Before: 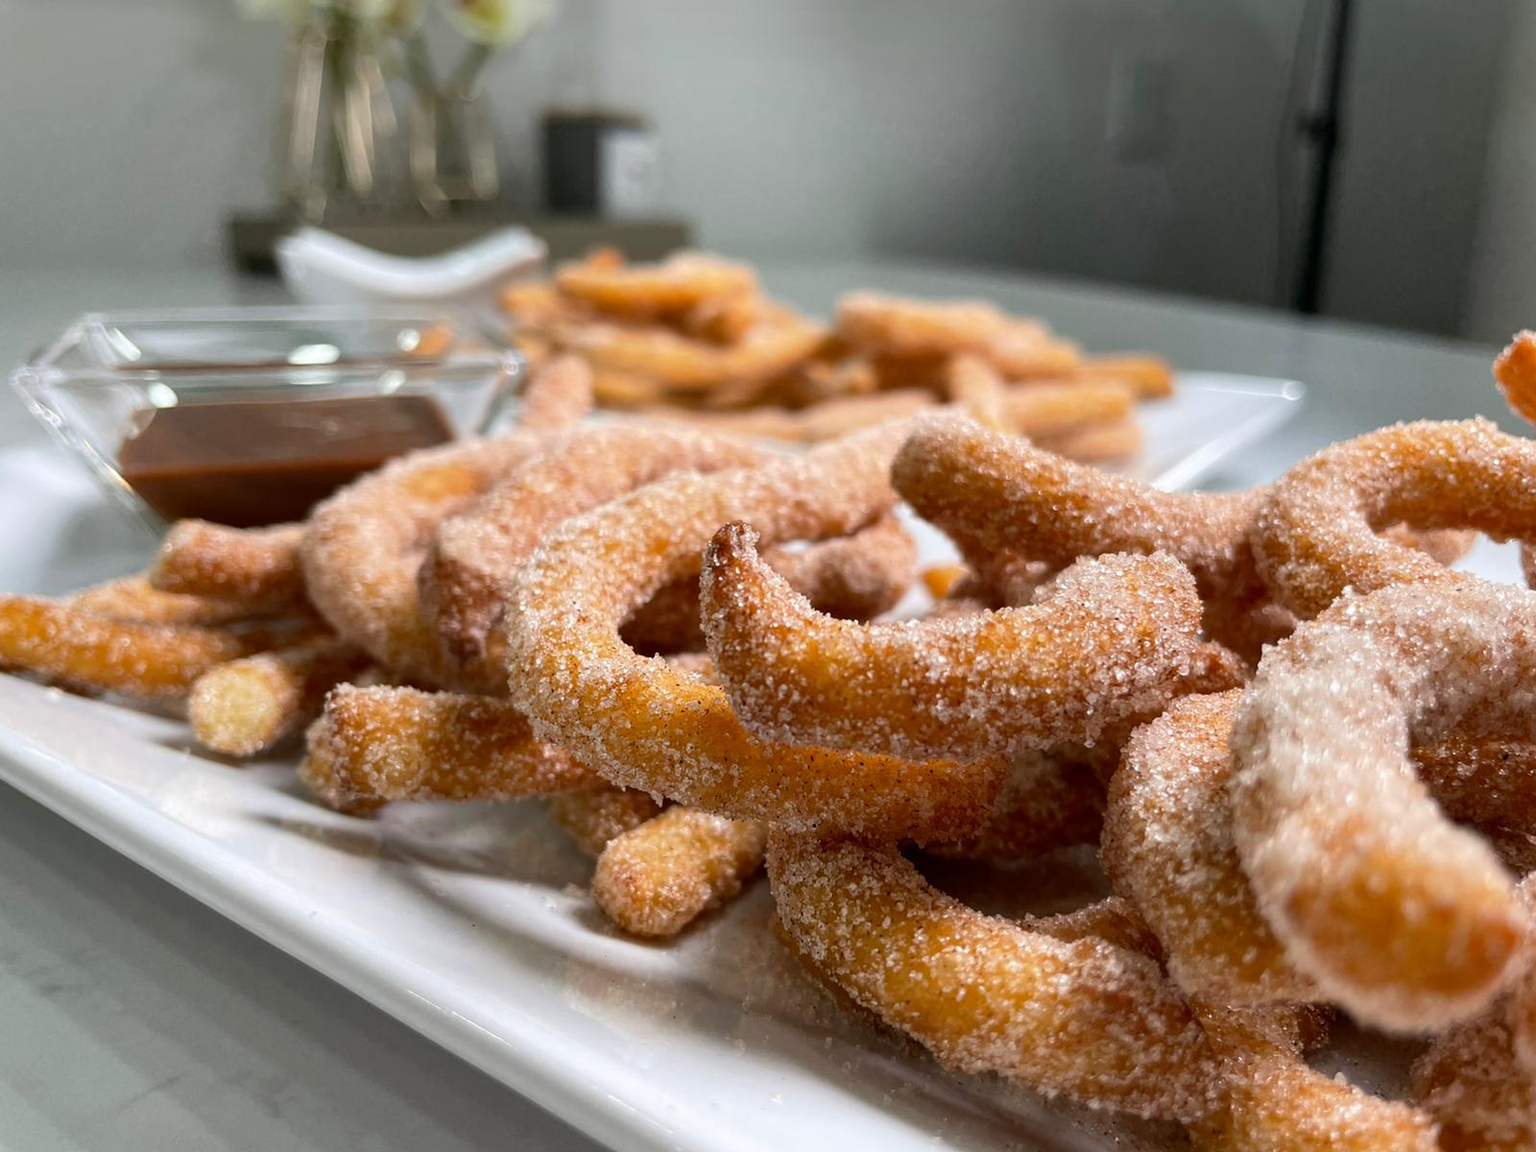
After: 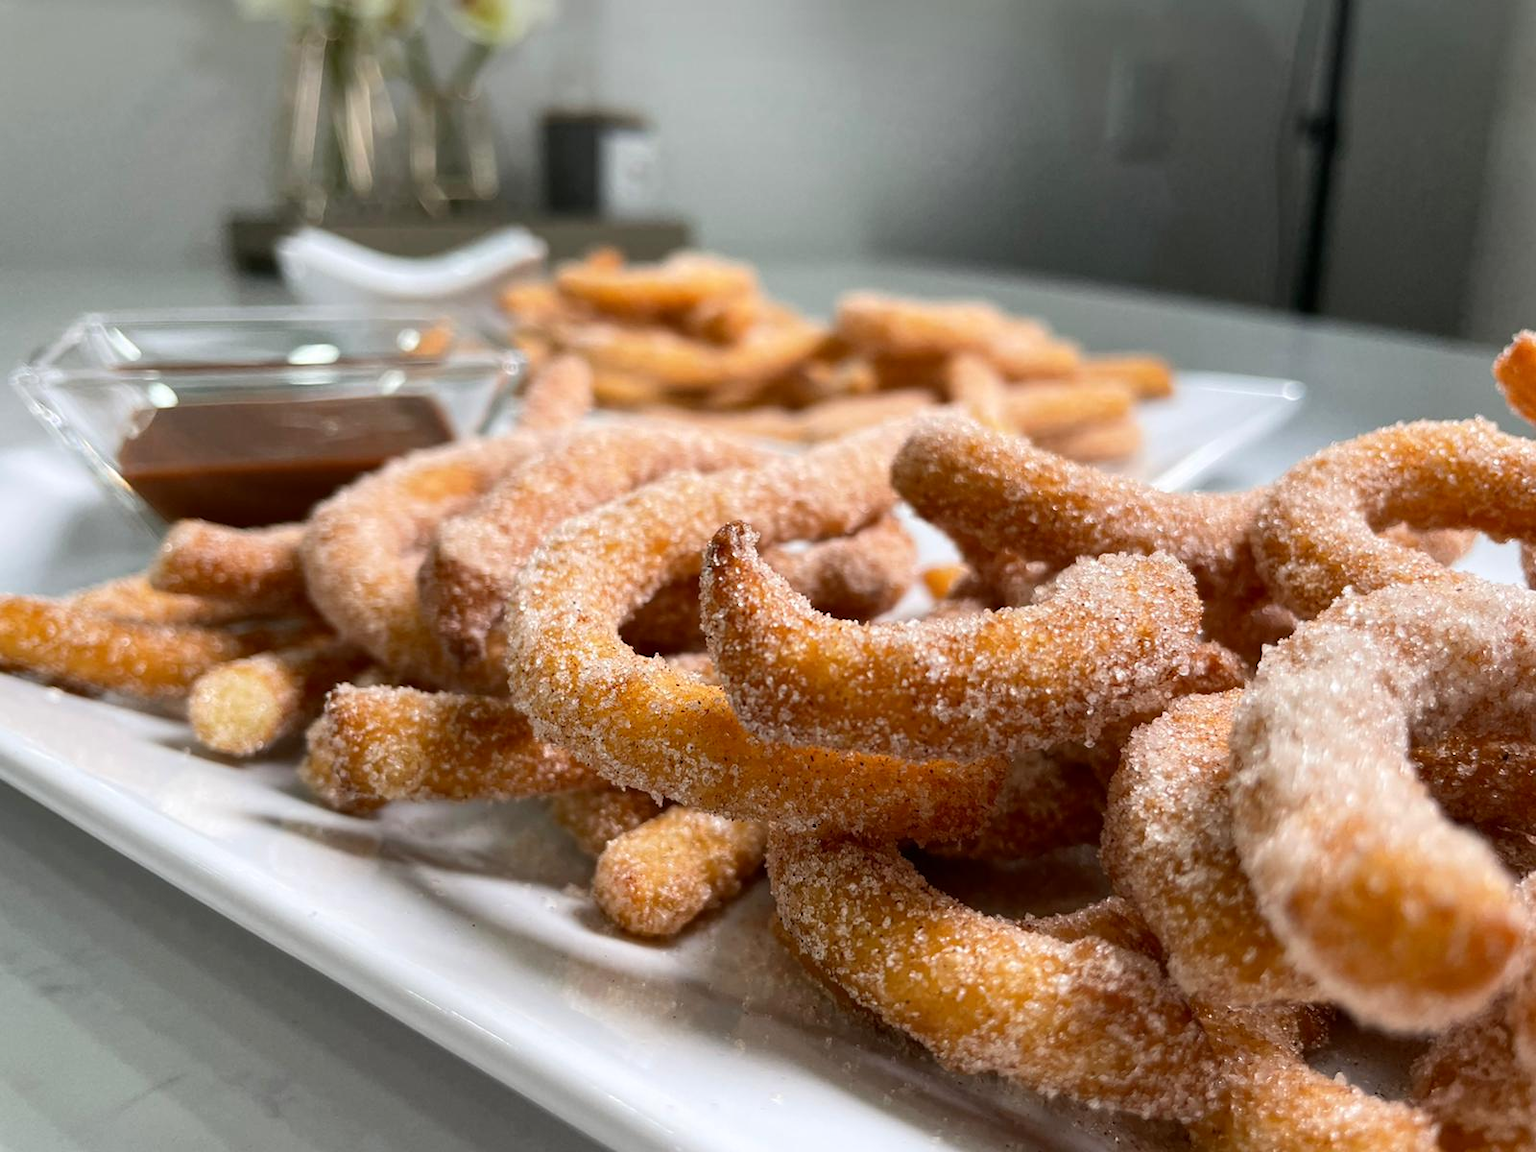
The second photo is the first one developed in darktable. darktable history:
contrast brightness saturation: contrast 0.101, brightness 0.021, saturation 0.016
